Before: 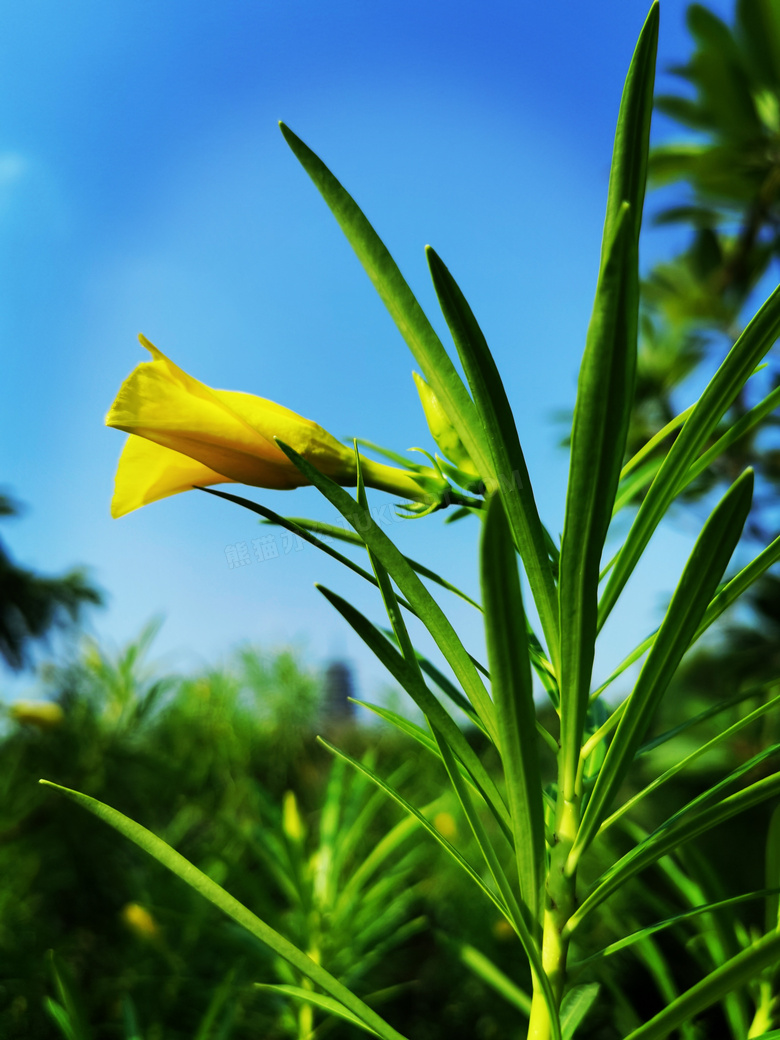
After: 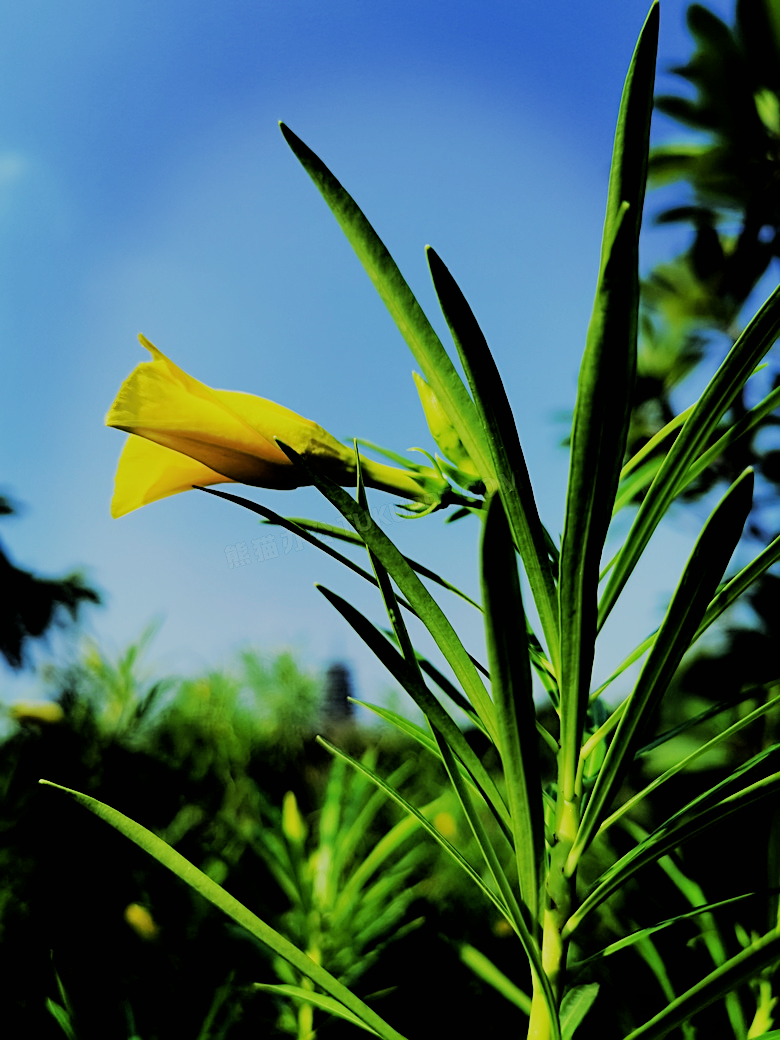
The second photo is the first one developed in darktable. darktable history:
sharpen: on, module defaults
filmic rgb: black relative exposure -3.12 EV, white relative exposure 7.06 EV, threshold 3.01 EV, hardness 1.48, contrast 1.342, enable highlight reconstruction true
